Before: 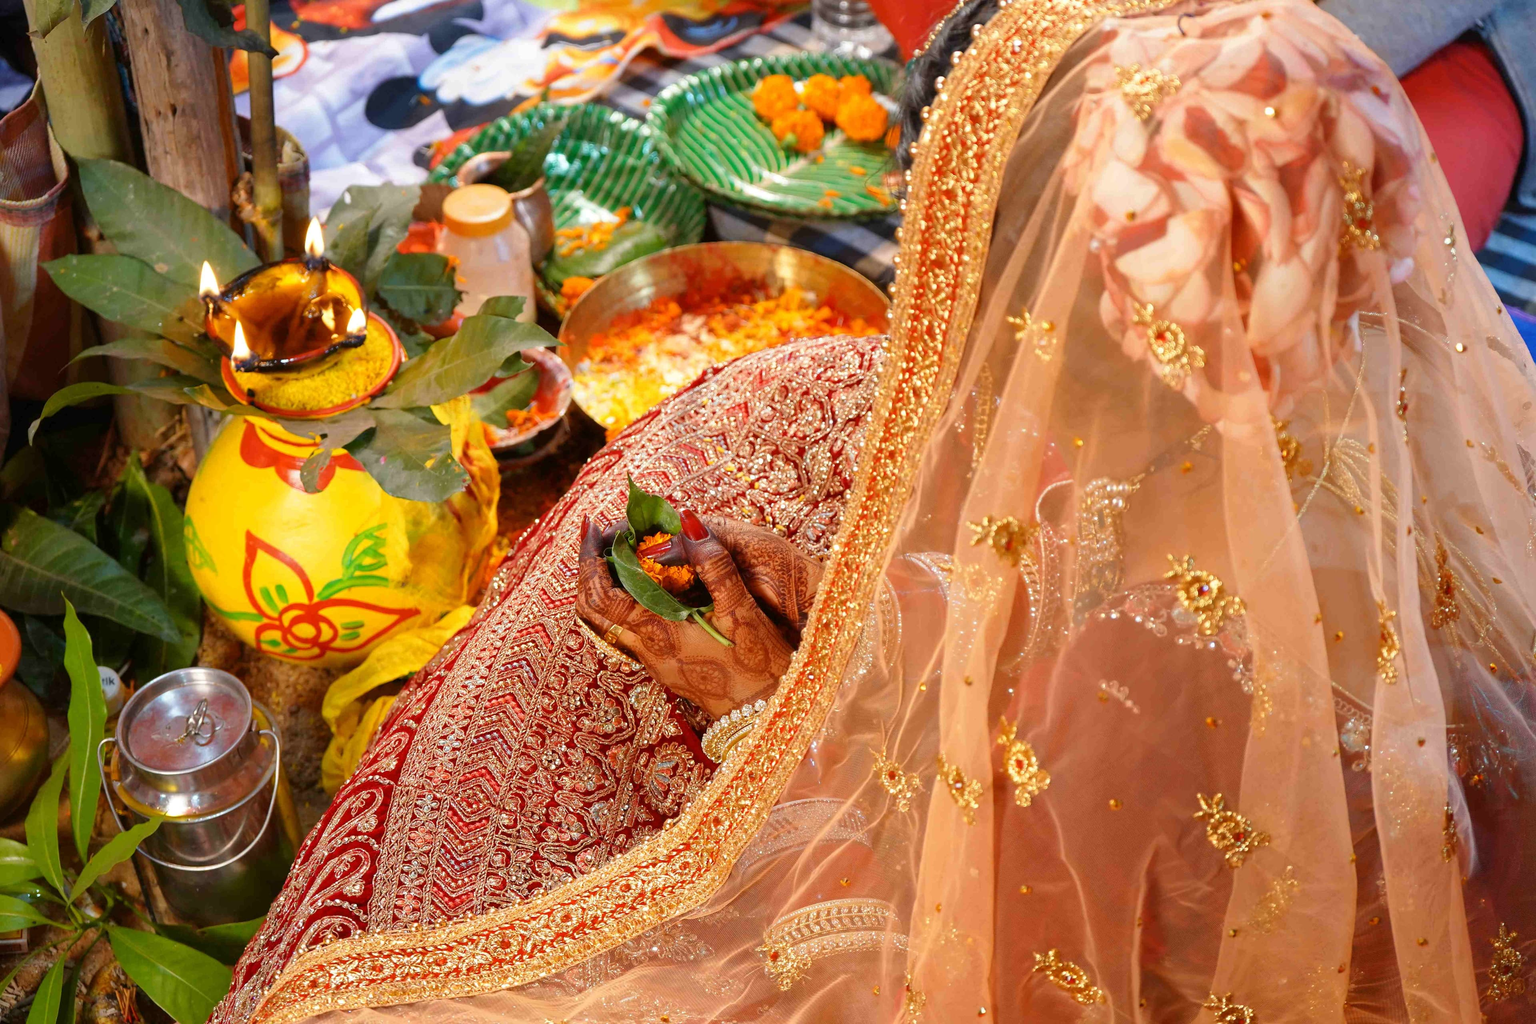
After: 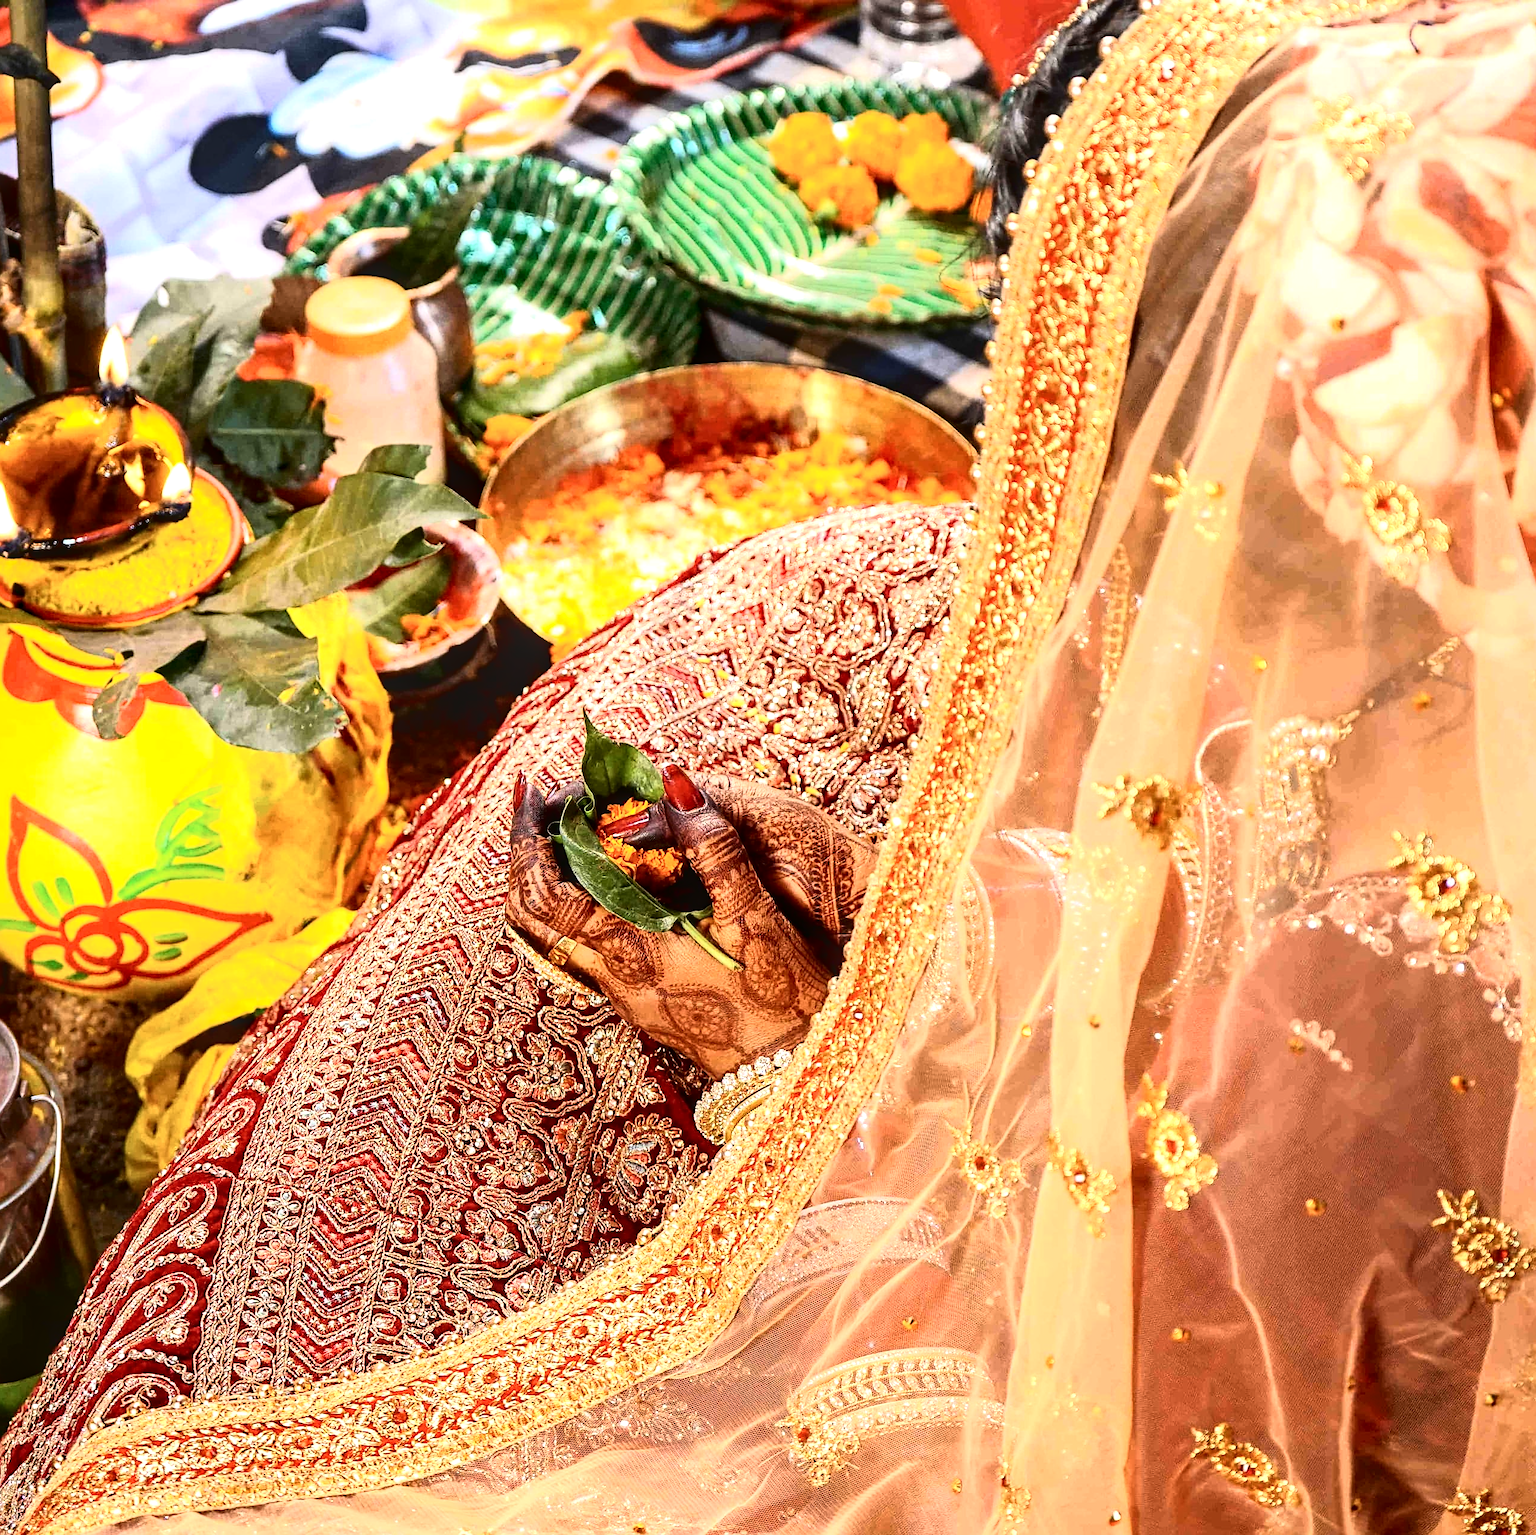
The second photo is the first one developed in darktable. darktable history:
sharpen: on, module defaults
crop and rotate: left 15.564%, right 17.765%
tone equalizer: -8 EV -0.778 EV, -7 EV -0.693 EV, -6 EV -0.622 EV, -5 EV -0.414 EV, -3 EV 0.365 EV, -2 EV 0.6 EV, -1 EV 0.693 EV, +0 EV 0.735 EV, edges refinement/feathering 500, mask exposure compensation -1.57 EV, preserve details no
local contrast: on, module defaults
exposure: exposure -0.062 EV, compensate highlight preservation false
tone curve: curves: ch0 [(0.016, 0.011) (0.084, 0.026) (0.469, 0.508) (0.721, 0.862) (1, 1)], color space Lab, independent channels, preserve colors none
